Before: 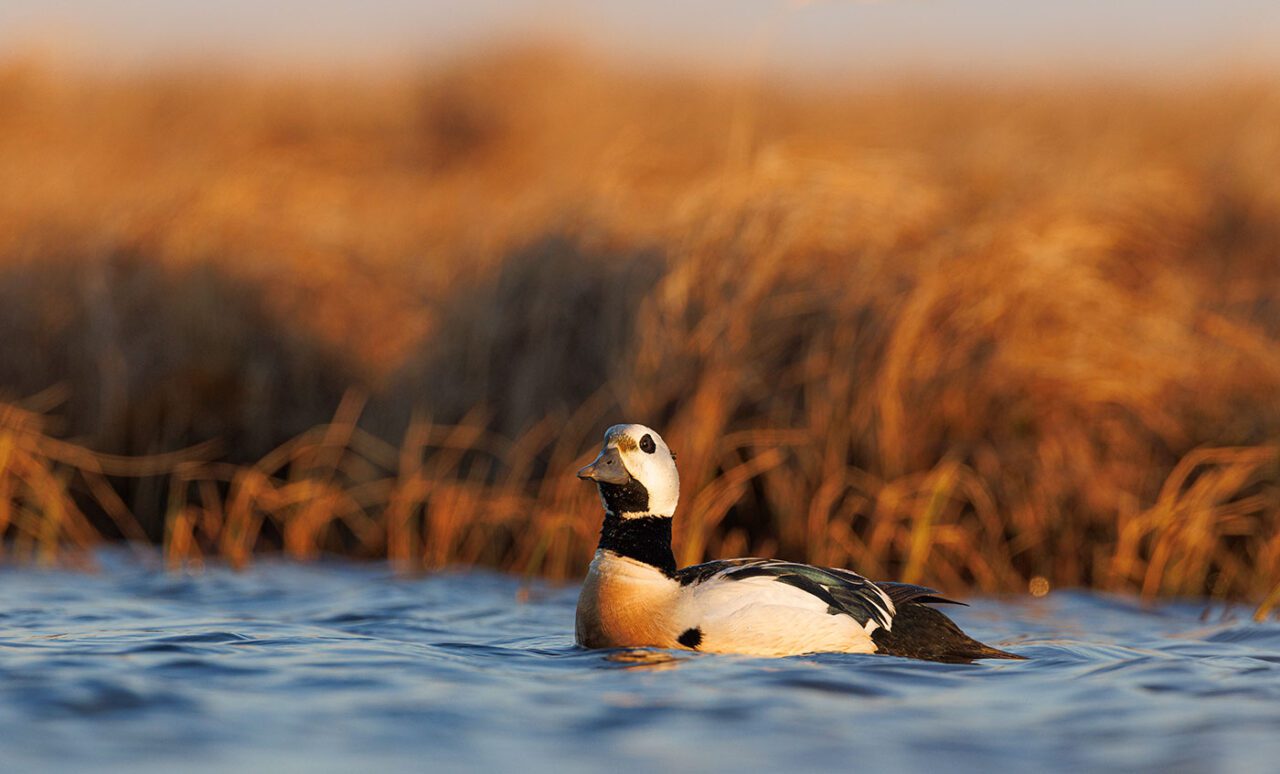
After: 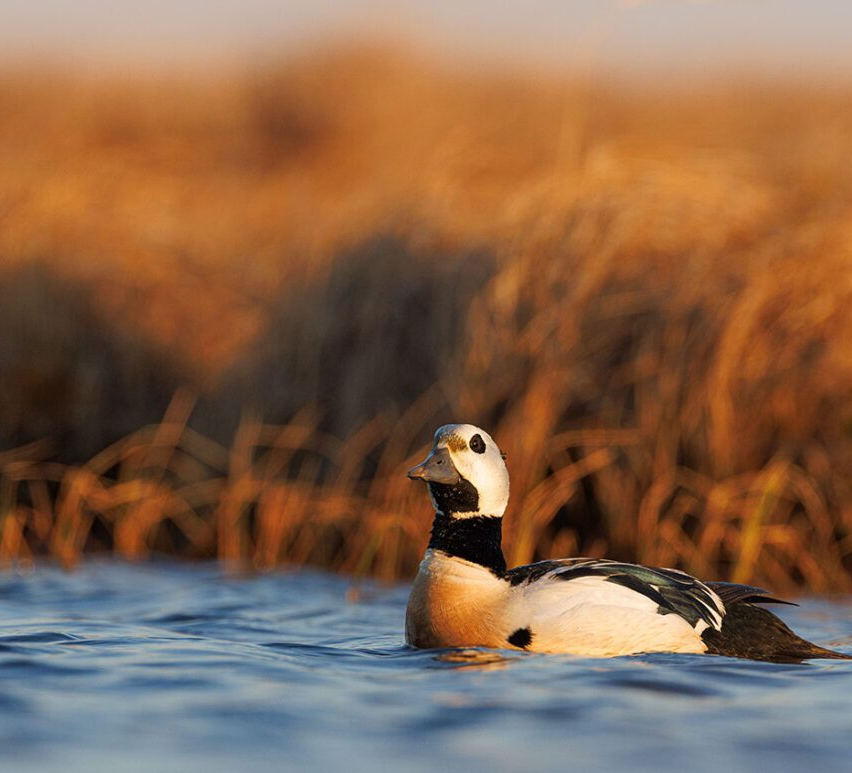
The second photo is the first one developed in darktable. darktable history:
crop and rotate: left 13.357%, right 20.055%
